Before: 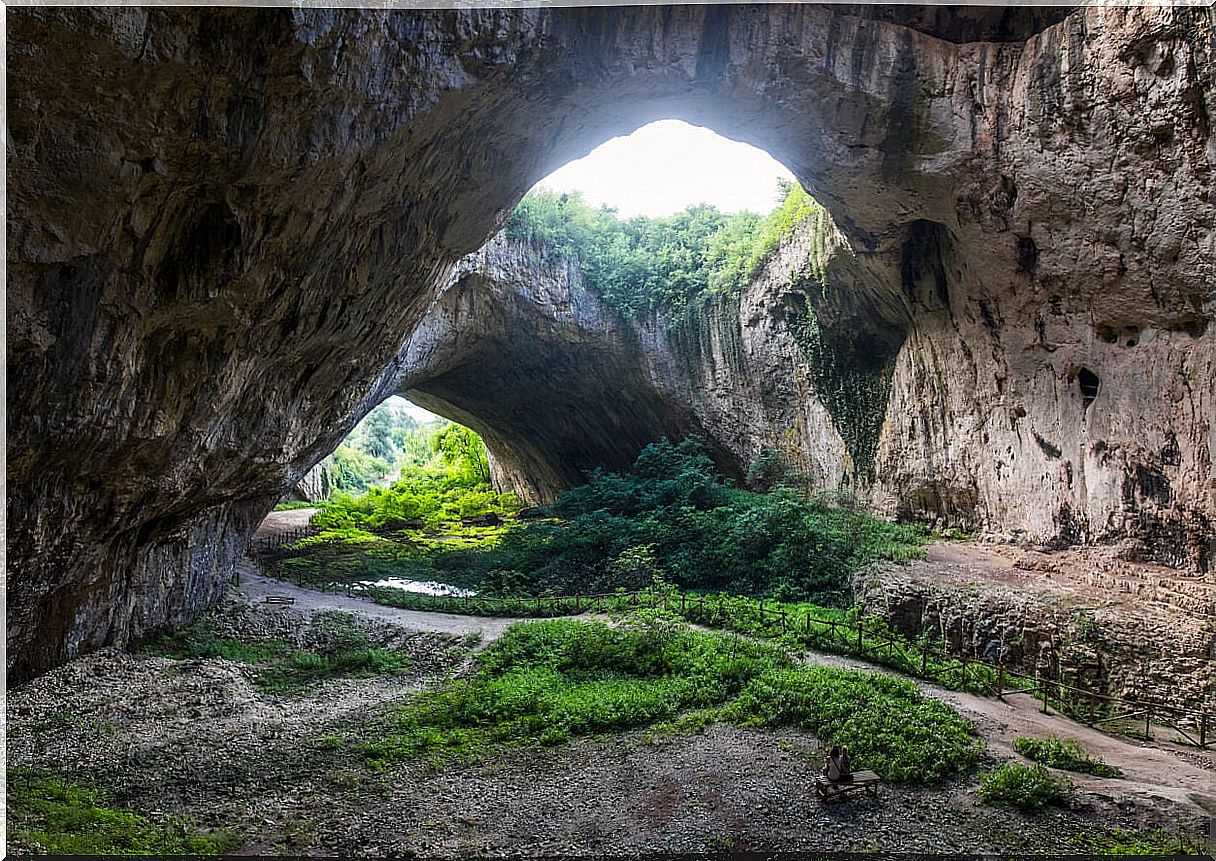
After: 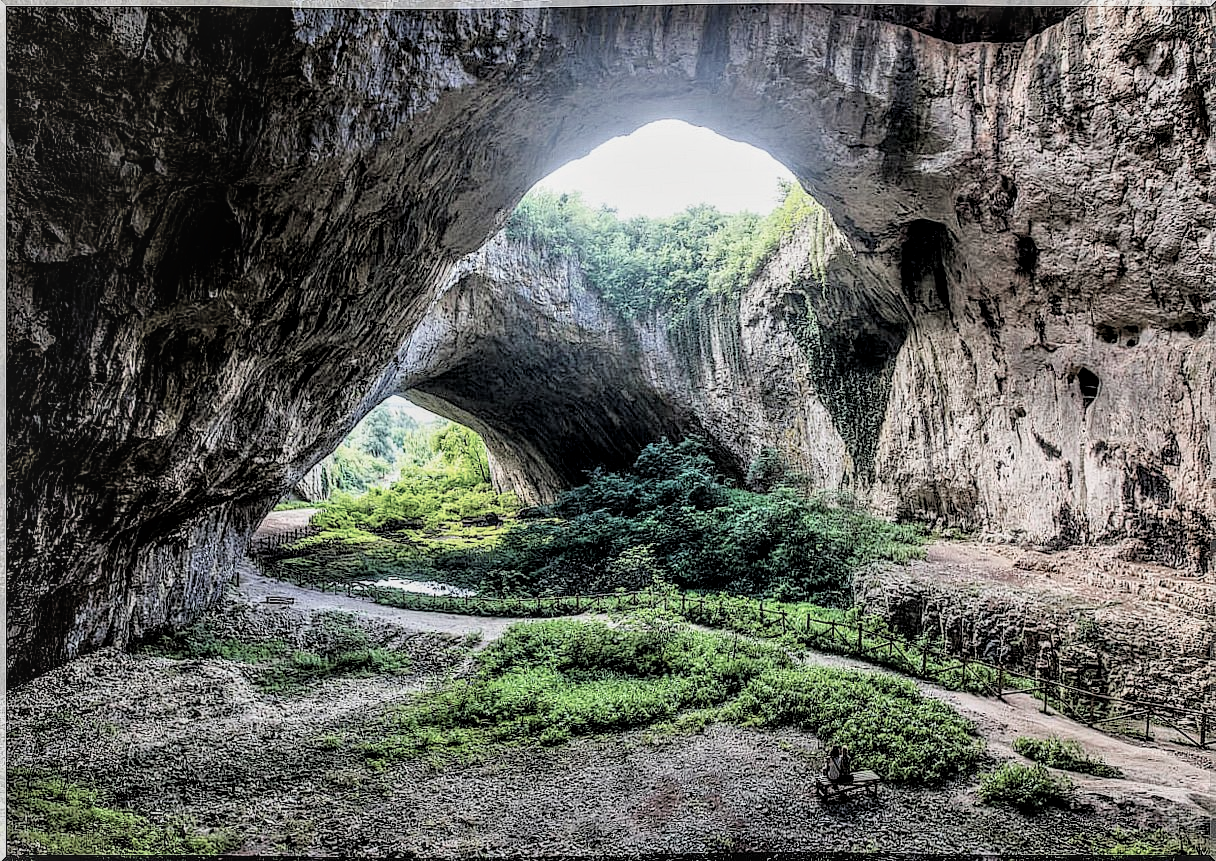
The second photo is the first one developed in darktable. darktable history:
color zones: curves: ch0 [(0, 0.559) (0.153, 0.551) (0.229, 0.5) (0.429, 0.5) (0.571, 0.5) (0.714, 0.5) (0.857, 0.5) (1, 0.559)]; ch1 [(0, 0.417) (0.112, 0.336) (0.213, 0.26) (0.429, 0.34) (0.571, 0.35) (0.683, 0.331) (0.857, 0.344) (1, 0.417)]
color correction: highlights a* -0.182, highlights b* -0.124
filmic rgb: hardness 4.17, contrast 1.364, color science v6 (2022)
local contrast: detail 130%
tone equalizer: -7 EV 0.15 EV, -6 EV 0.6 EV, -5 EV 1.15 EV, -4 EV 1.33 EV, -3 EV 1.15 EV, -2 EV 0.6 EV, -1 EV 0.15 EV, mask exposure compensation -0.5 EV
